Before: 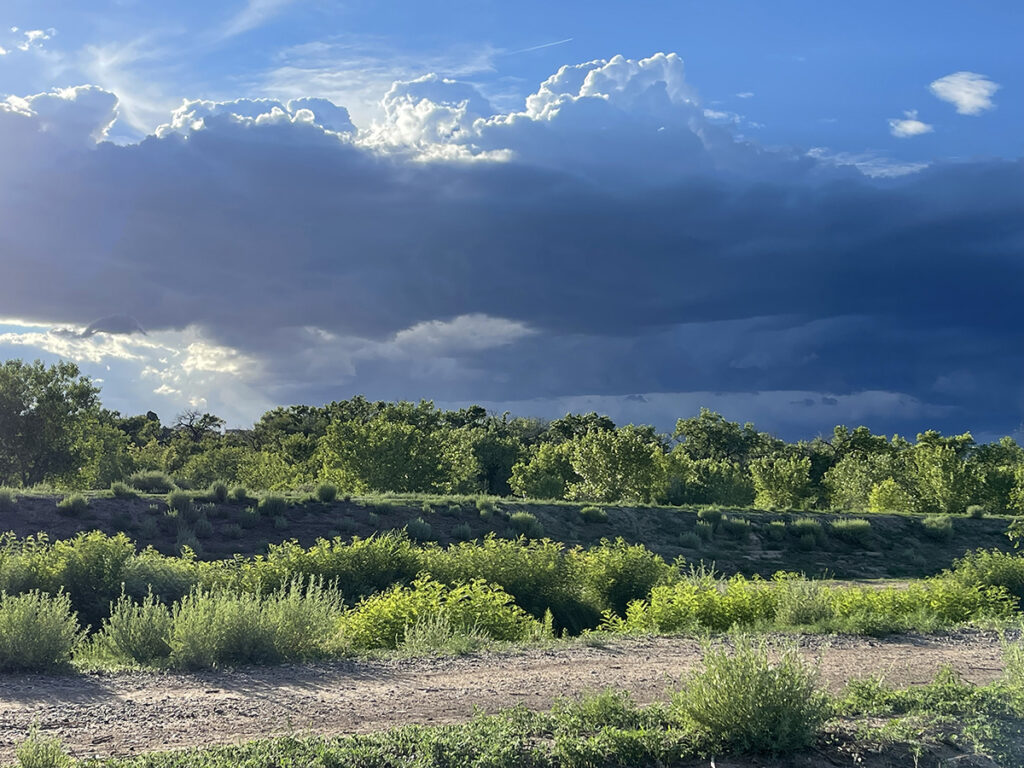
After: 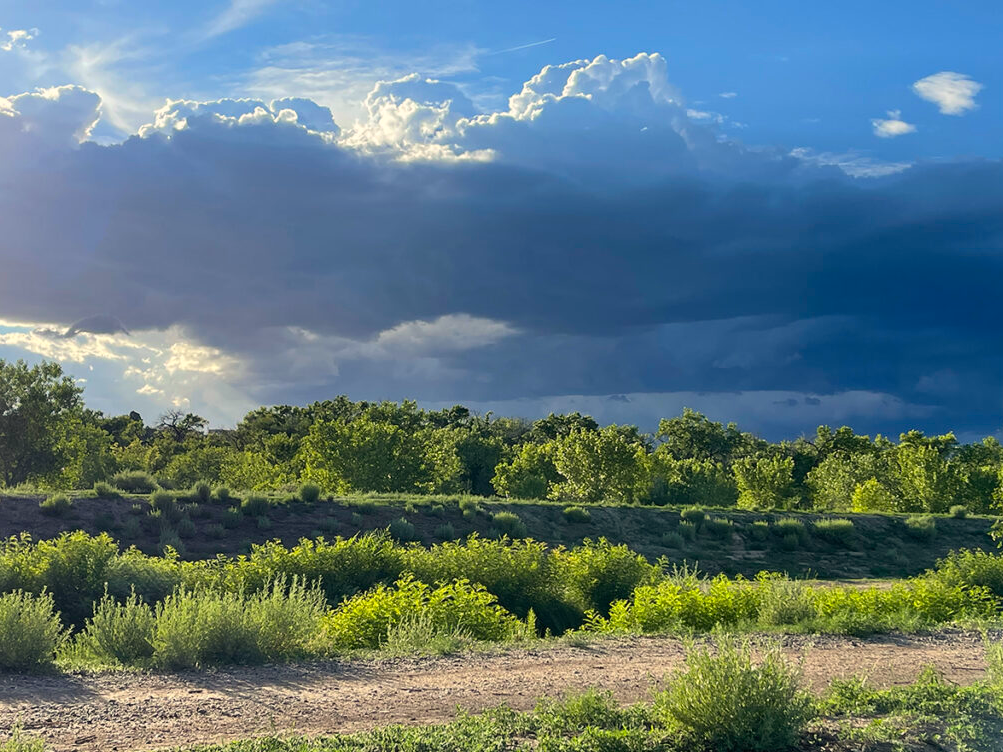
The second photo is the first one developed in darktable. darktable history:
crop: left 1.743%, right 0.268%, bottom 2.011%
contrast brightness saturation: saturation 0.13
color calibration: x 0.329, y 0.345, temperature 5633 K
